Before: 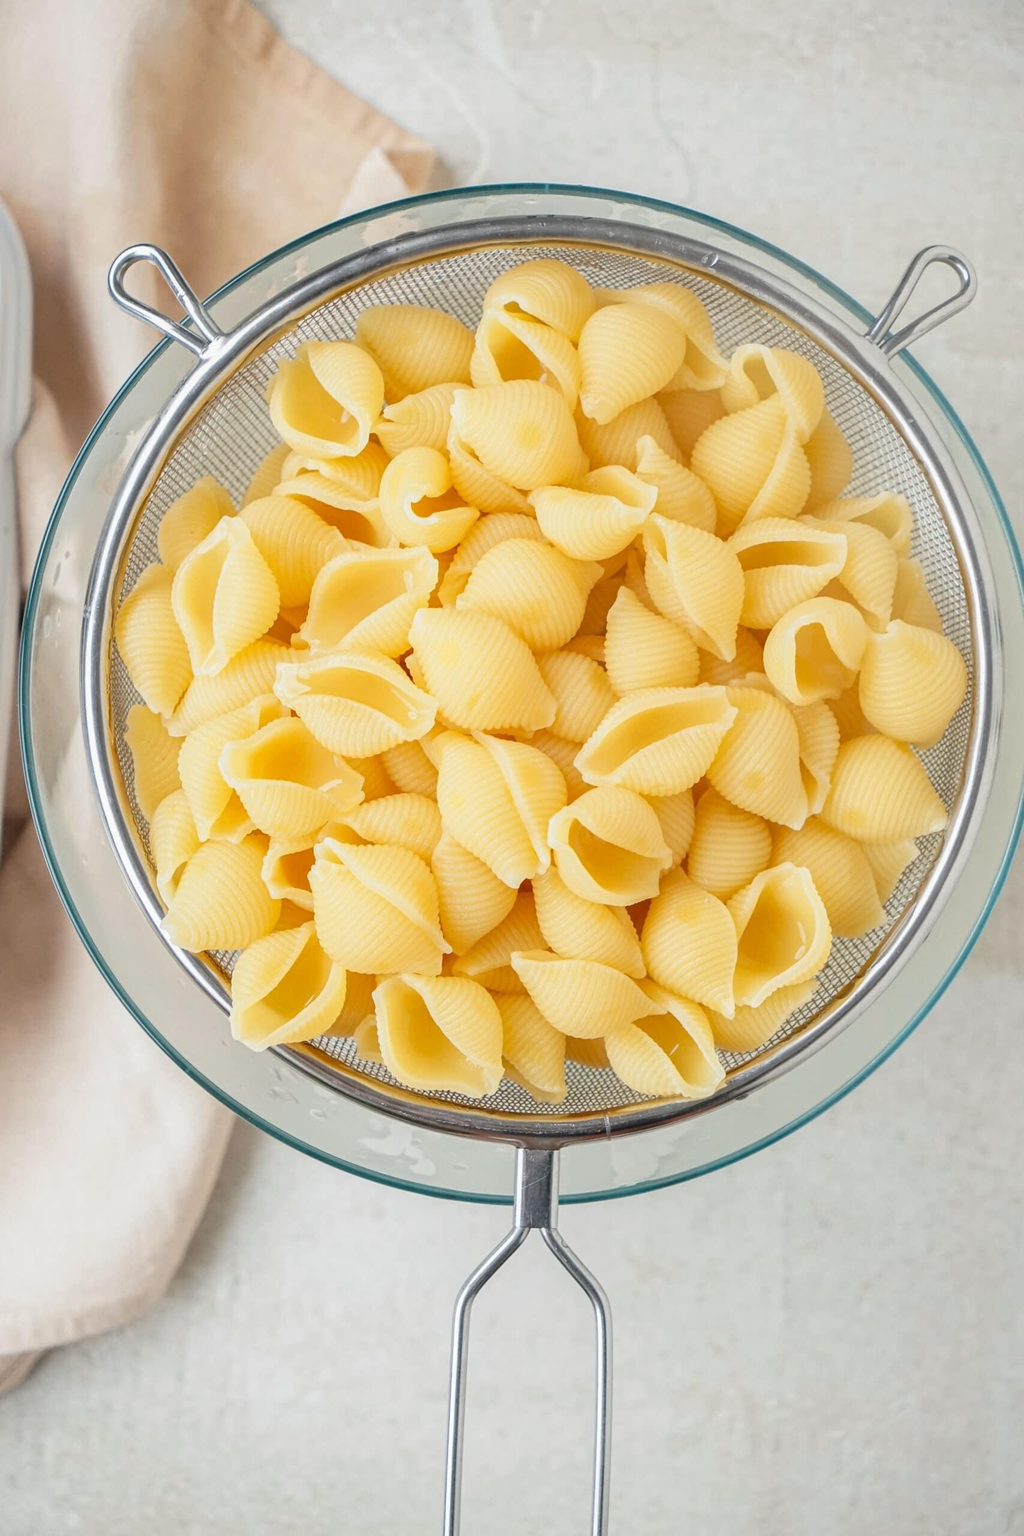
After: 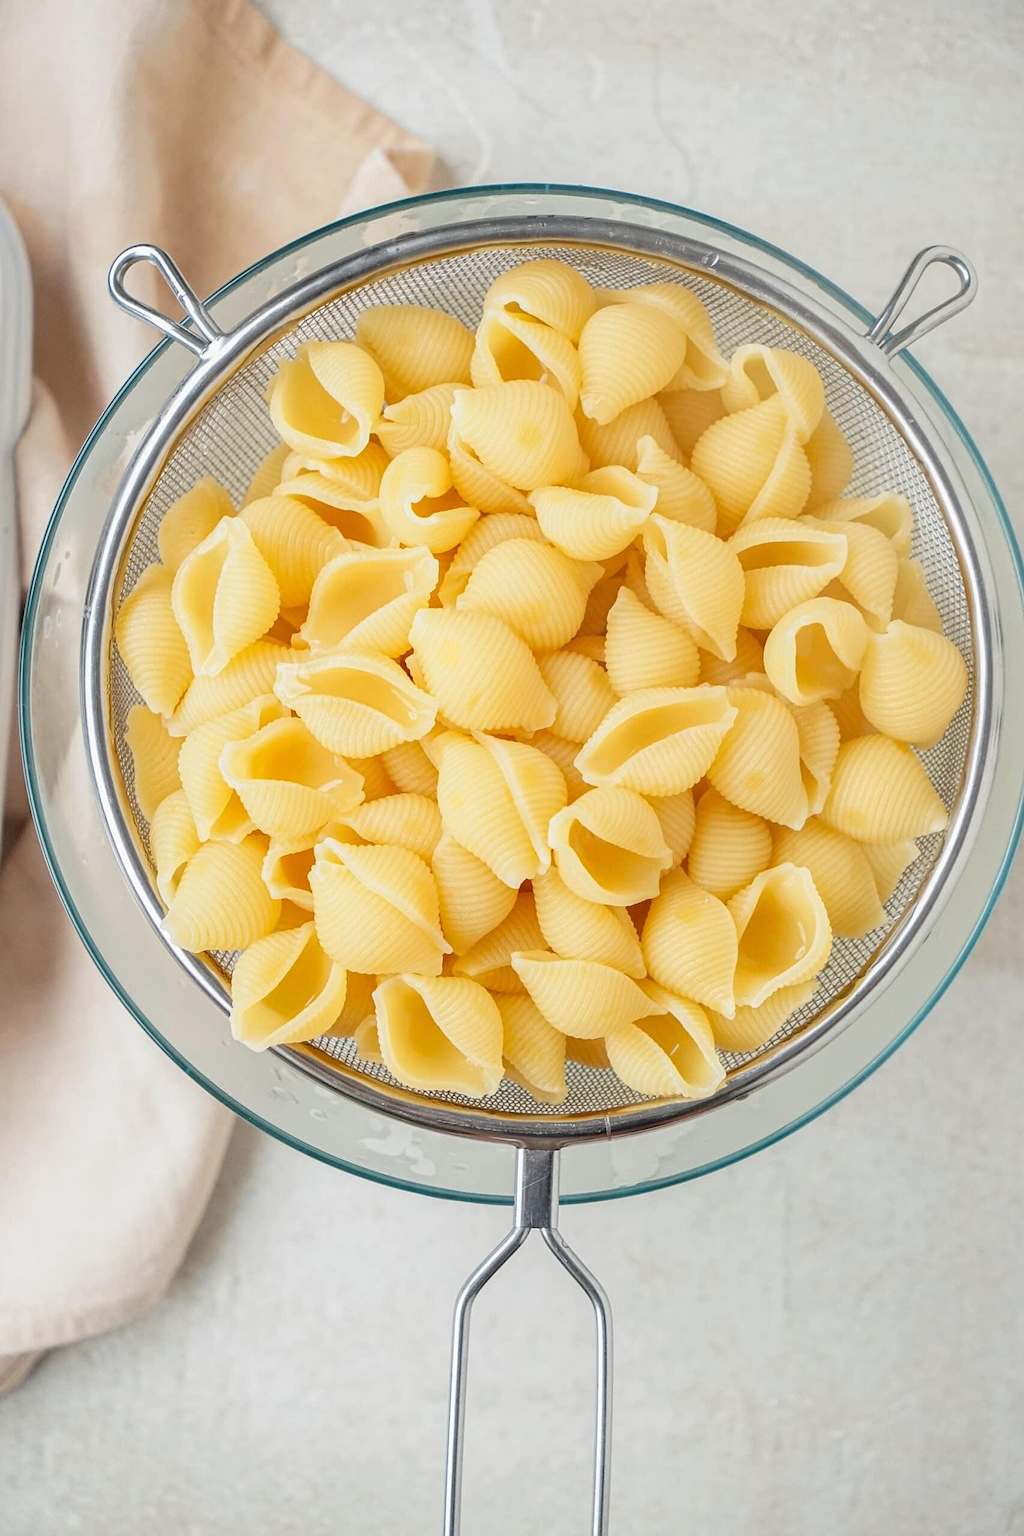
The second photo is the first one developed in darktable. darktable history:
sharpen: radius 1.276, amount 0.292, threshold 0.086
